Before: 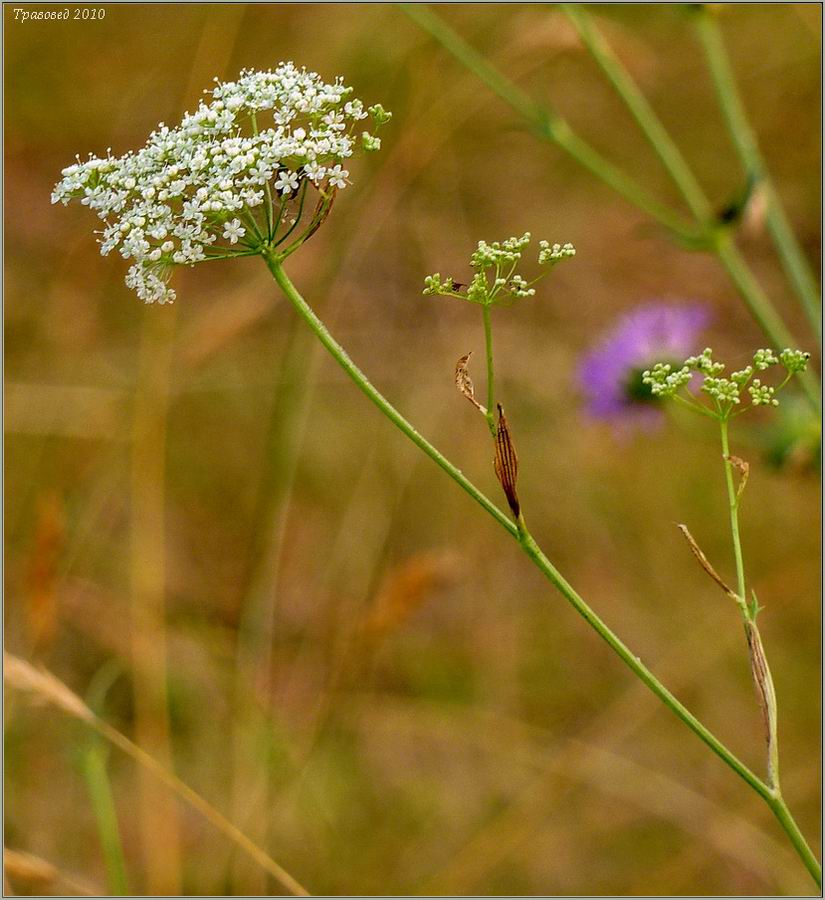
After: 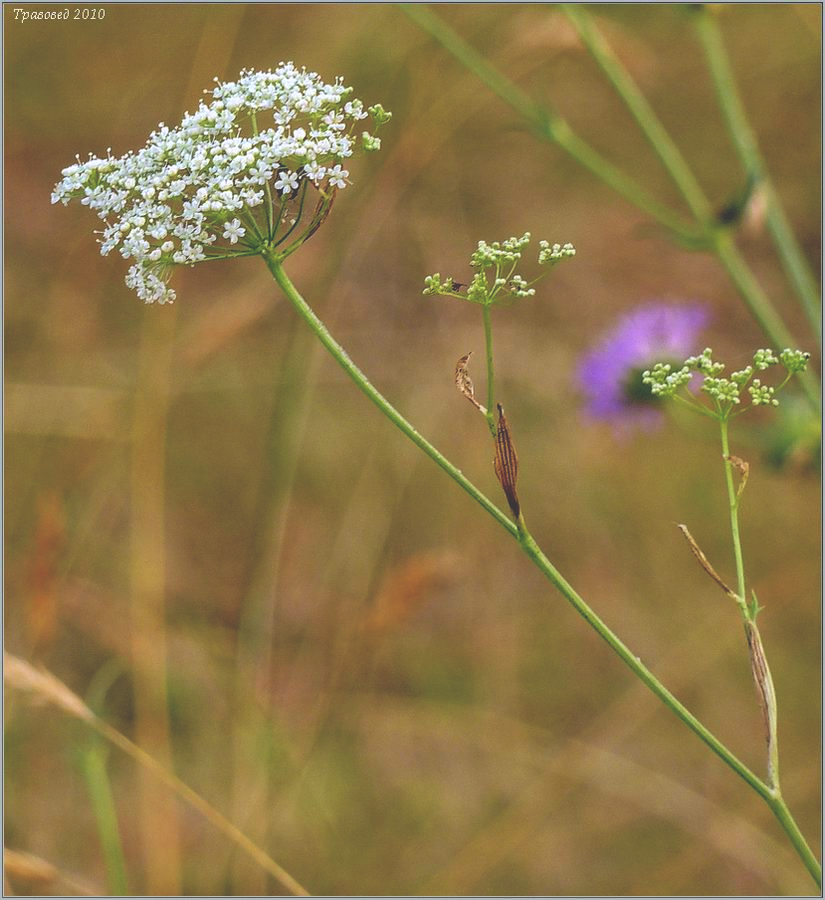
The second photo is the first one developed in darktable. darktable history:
exposure: black level correction -0.041, exposure 0.064 EV, compensate highlight preservation false
bloom: size 3%, threshold 100%, strength 0%
white balance: red 0.967, blue 1.119, emerald 0.756
color balance: mode lift, gamma, gain (sRGB), lift [0.97, 1, 1, 1], gamma [1.03, 1, 1, 1]
